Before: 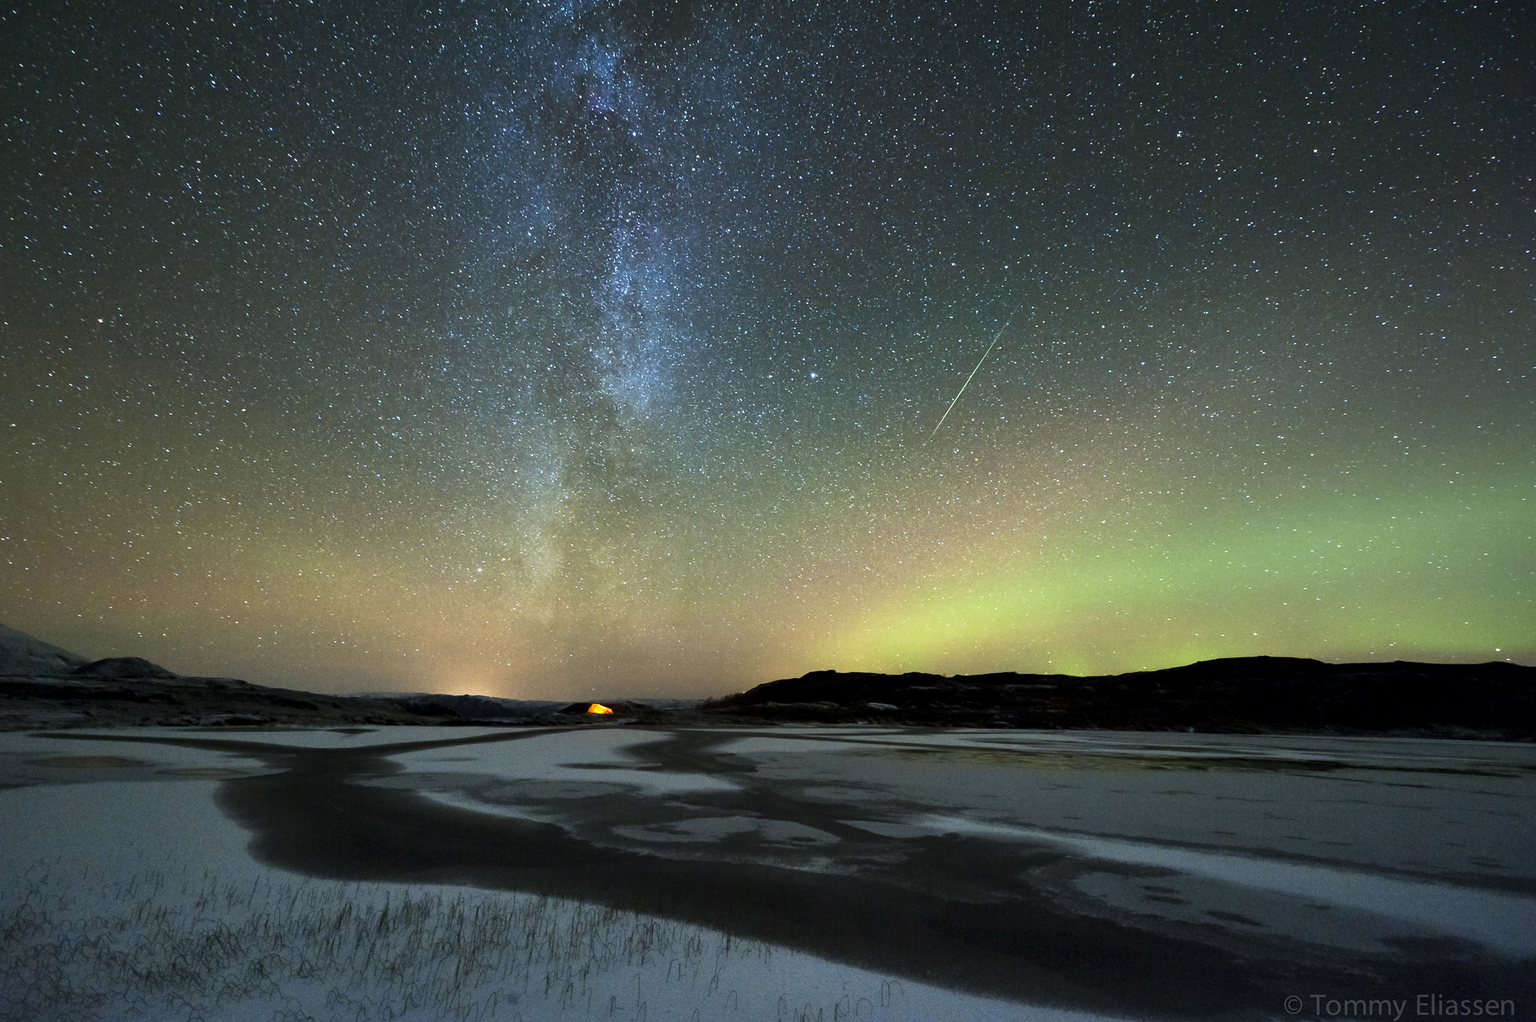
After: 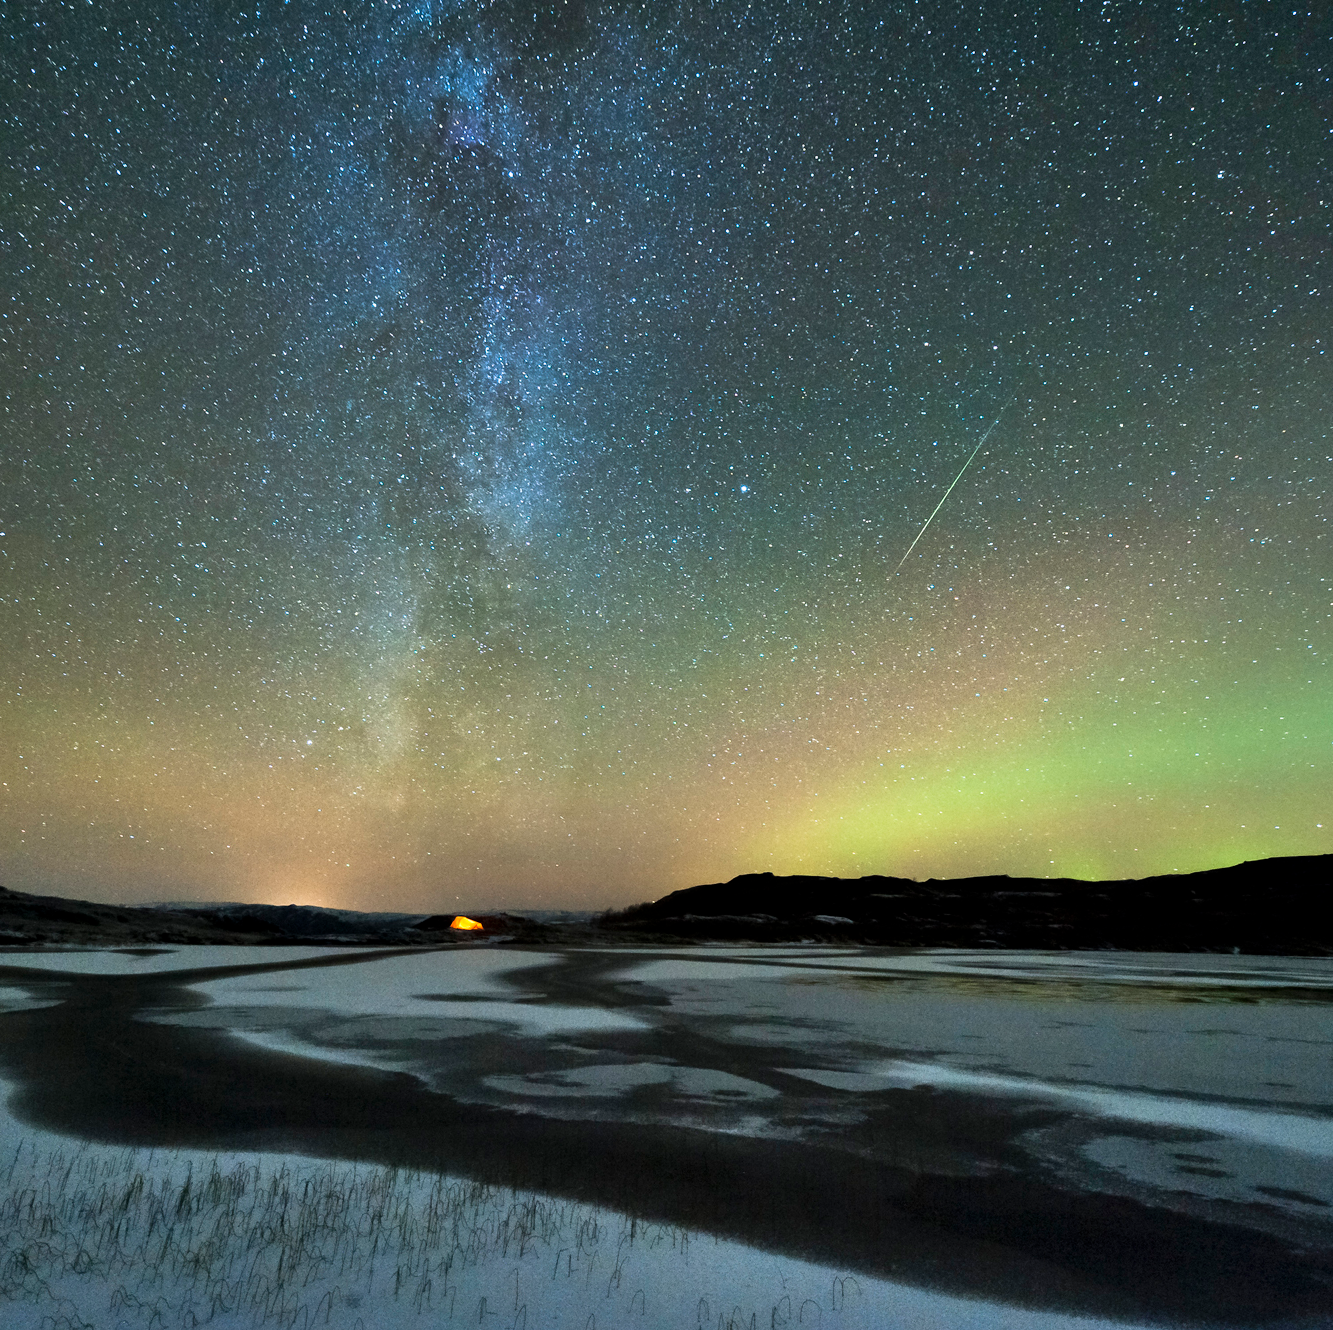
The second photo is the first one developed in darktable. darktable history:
crop and rotate: left 15.754%, right 17.579%
shadows and highlights: soften with gaussian
